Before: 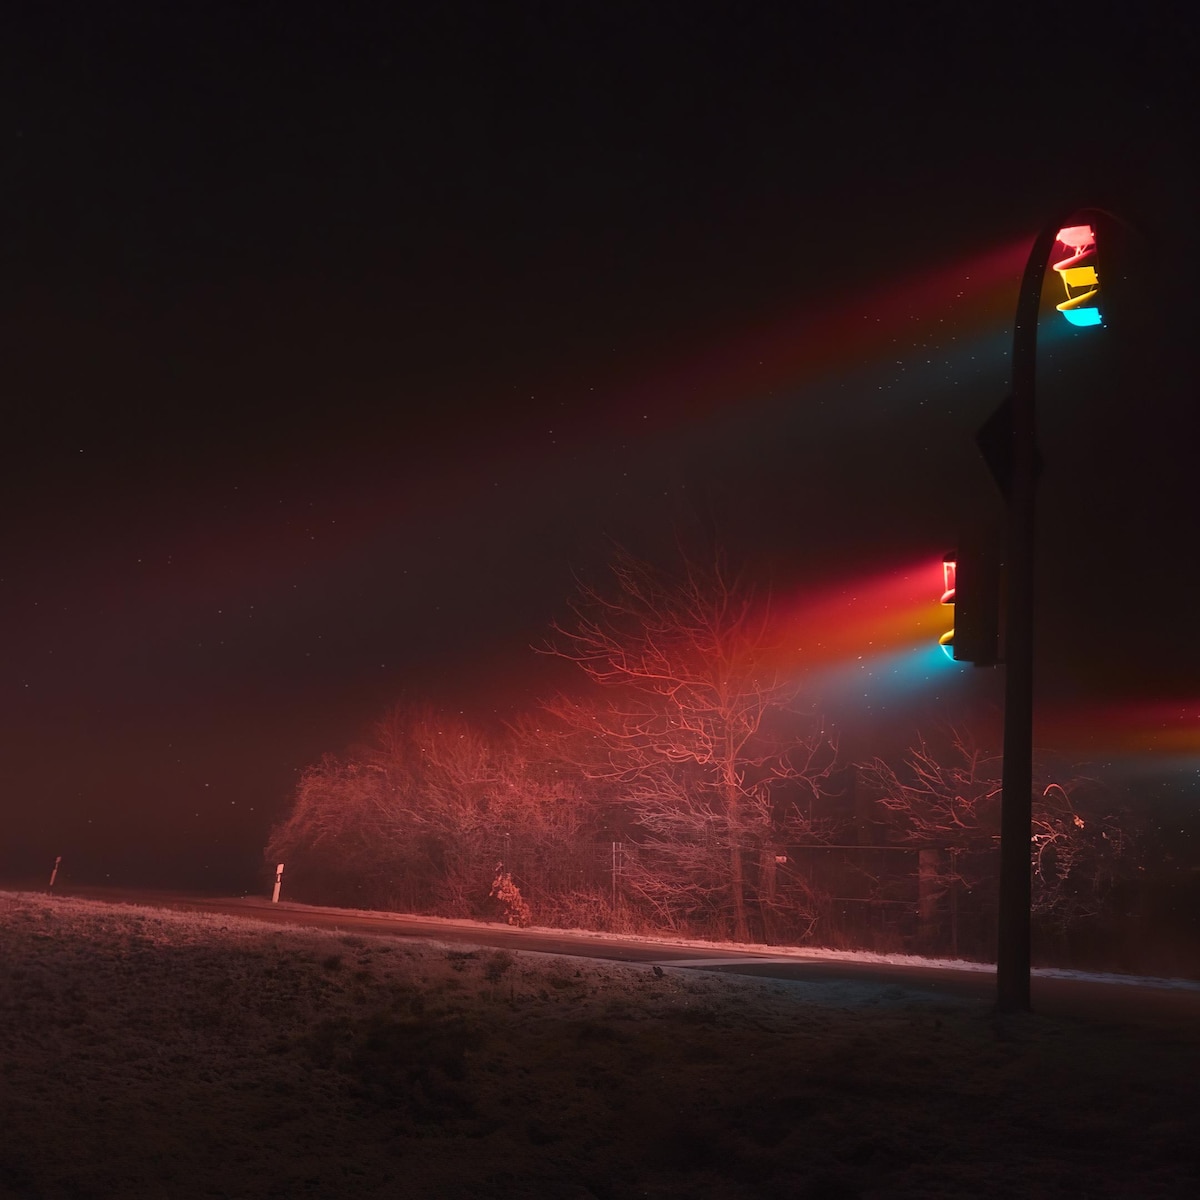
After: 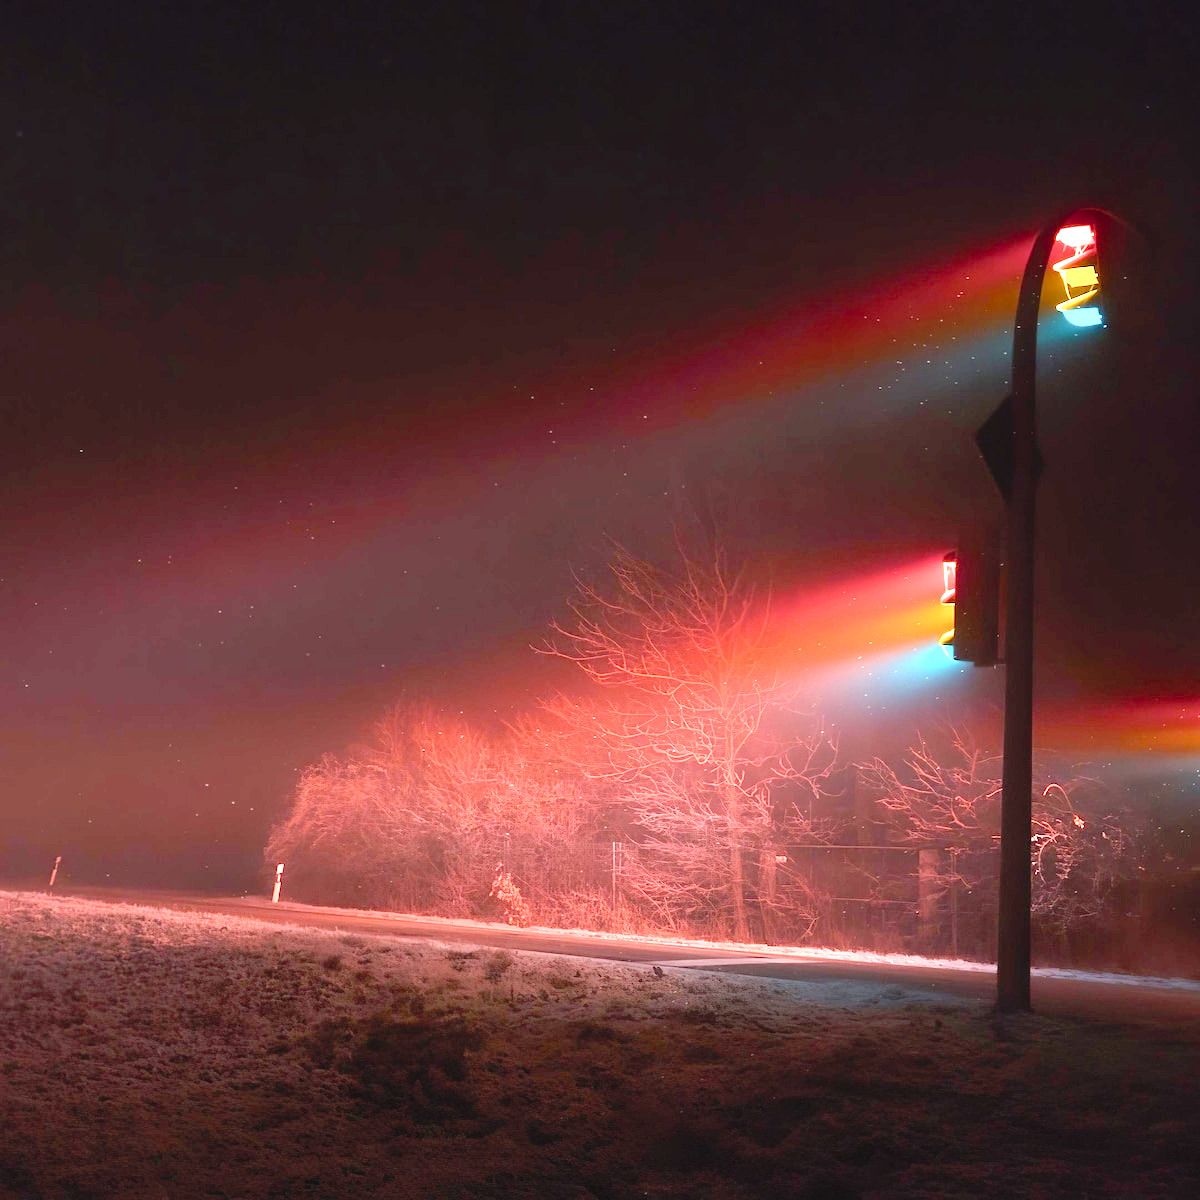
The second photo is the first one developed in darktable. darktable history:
exposure: black level correction 0, exposure 1.942 EV, compensate highlight preservation false
tone curve: curves: ch0 [(0, 0.01) (0.058, 0.039) (0.159, 0.117) (0.282, 0.327) (0.45, 0.534) (0.676, 0.751) (0.89, 0.919) (1, 1)]; ch1 [(0, 0) (0.094, 0.081) (0.285, 0.299) (0.385, 0.403) (0.447, 0.455) (0.495, 0.496) (0.544, 0.552) (0.589, 0.612) (0.722, 0.728) (1, 1)]; ch2 [(0, 0) (0.257, 0.217) (0.43, 0.421) (0.498, 0.507) (0.531, 0.544) (0.56, 0.579) (0.625, 0.642) (1, 1)], preserve colors none
